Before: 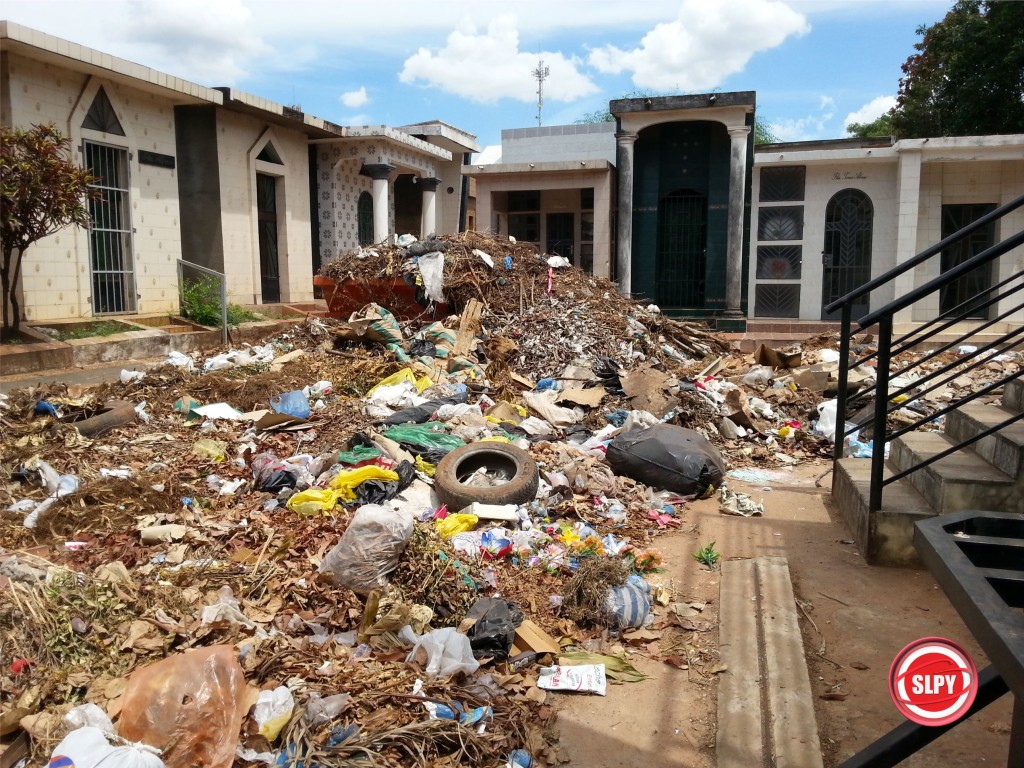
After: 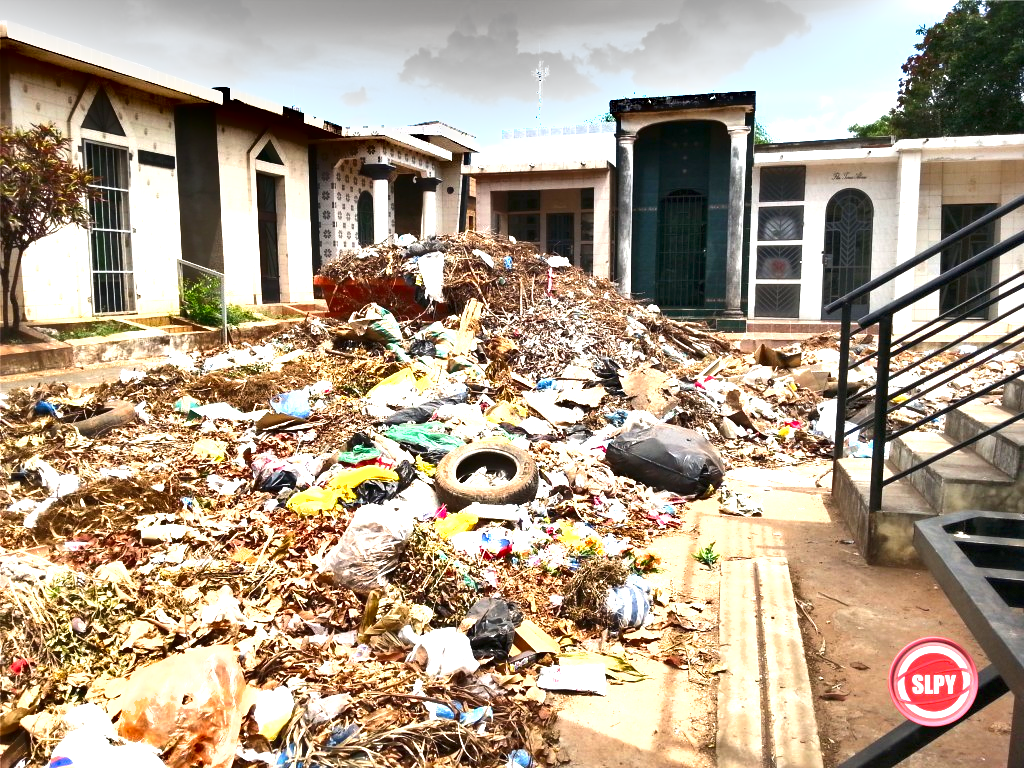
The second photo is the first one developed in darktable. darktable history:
shadows and highlights: soften with gaussian
exposure: black level correction 0, exposure 1.7 EV, compensate exposure bias true, compensate highlight preservation false
